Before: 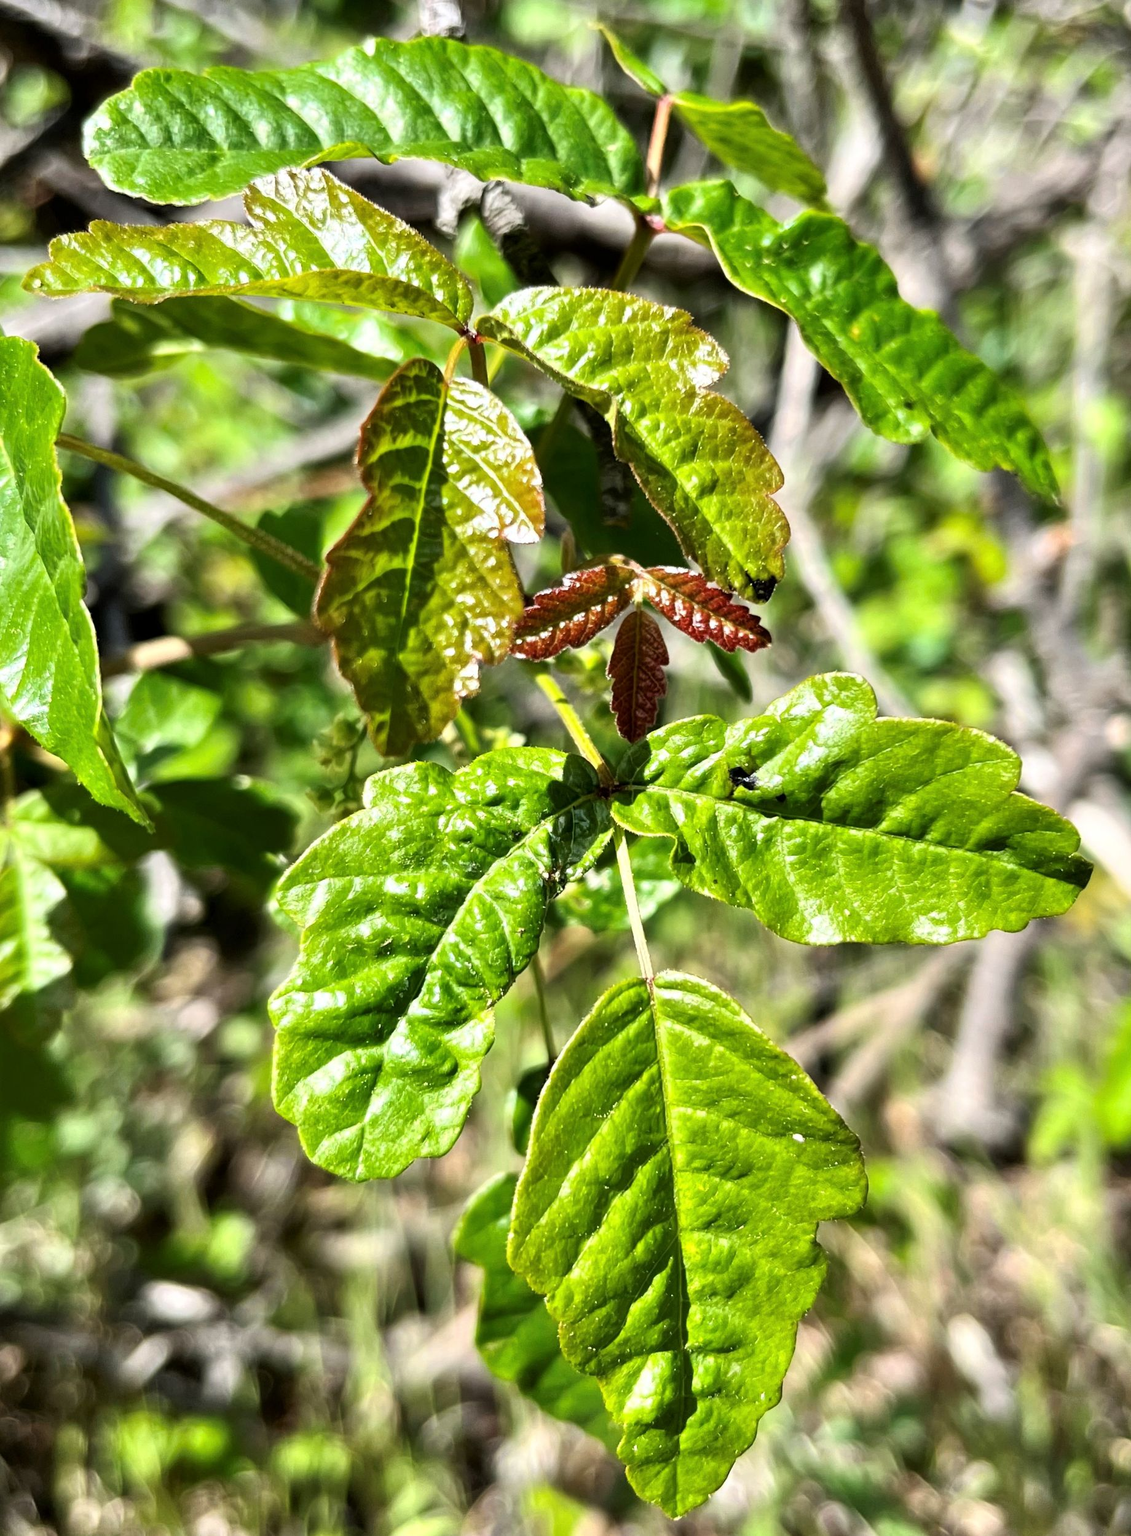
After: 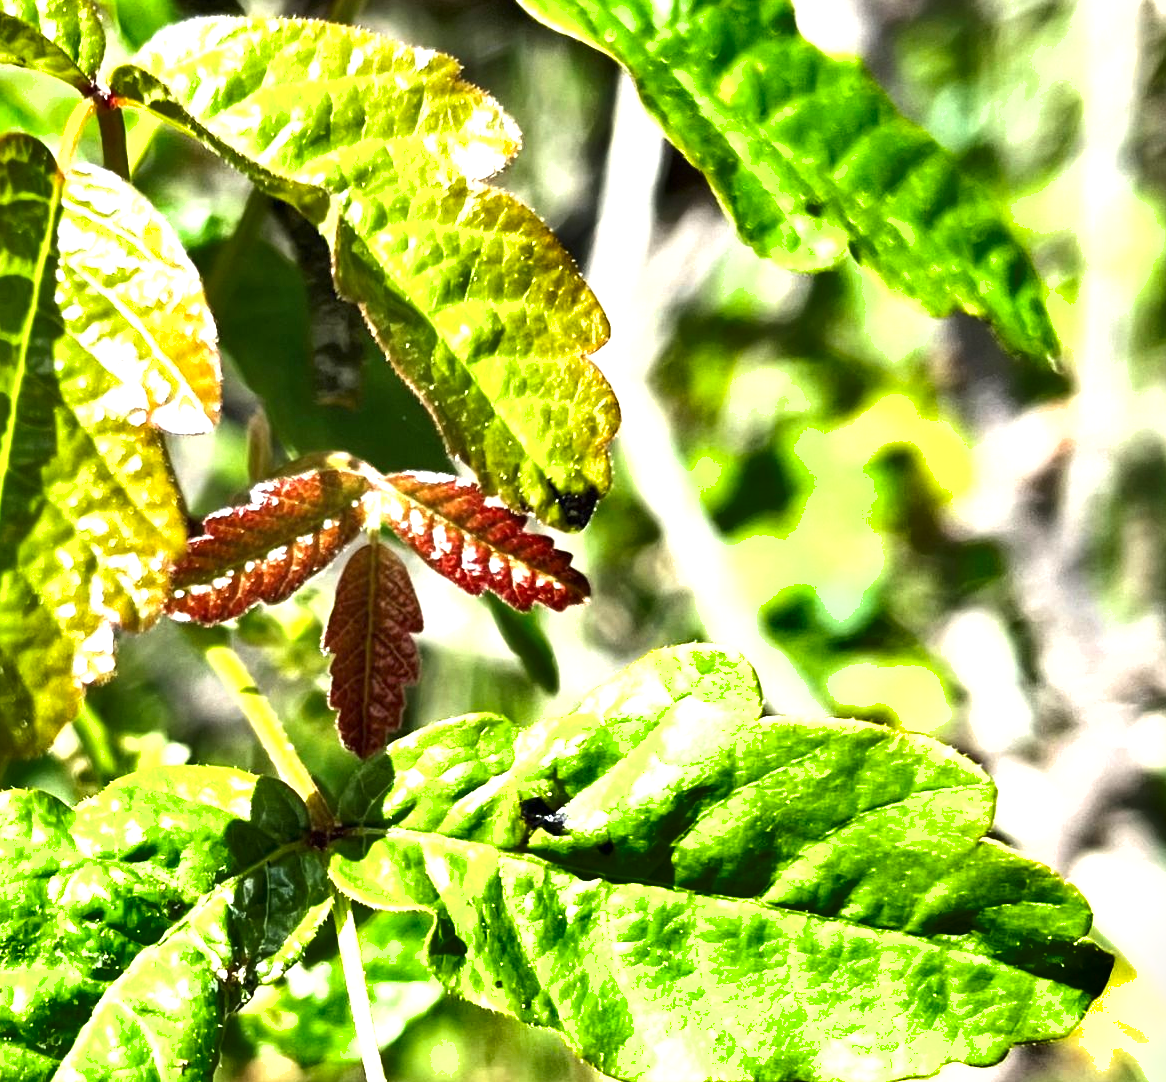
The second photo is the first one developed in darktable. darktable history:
crop: left 36.185%, top 18.035%, right 0.443%, bottom 38.633%
exposure: black level correction 0, exposure 1.106 EV, compensate highlight preservation false
shadows and highlights: shadows 58.72, soften with gaussian
